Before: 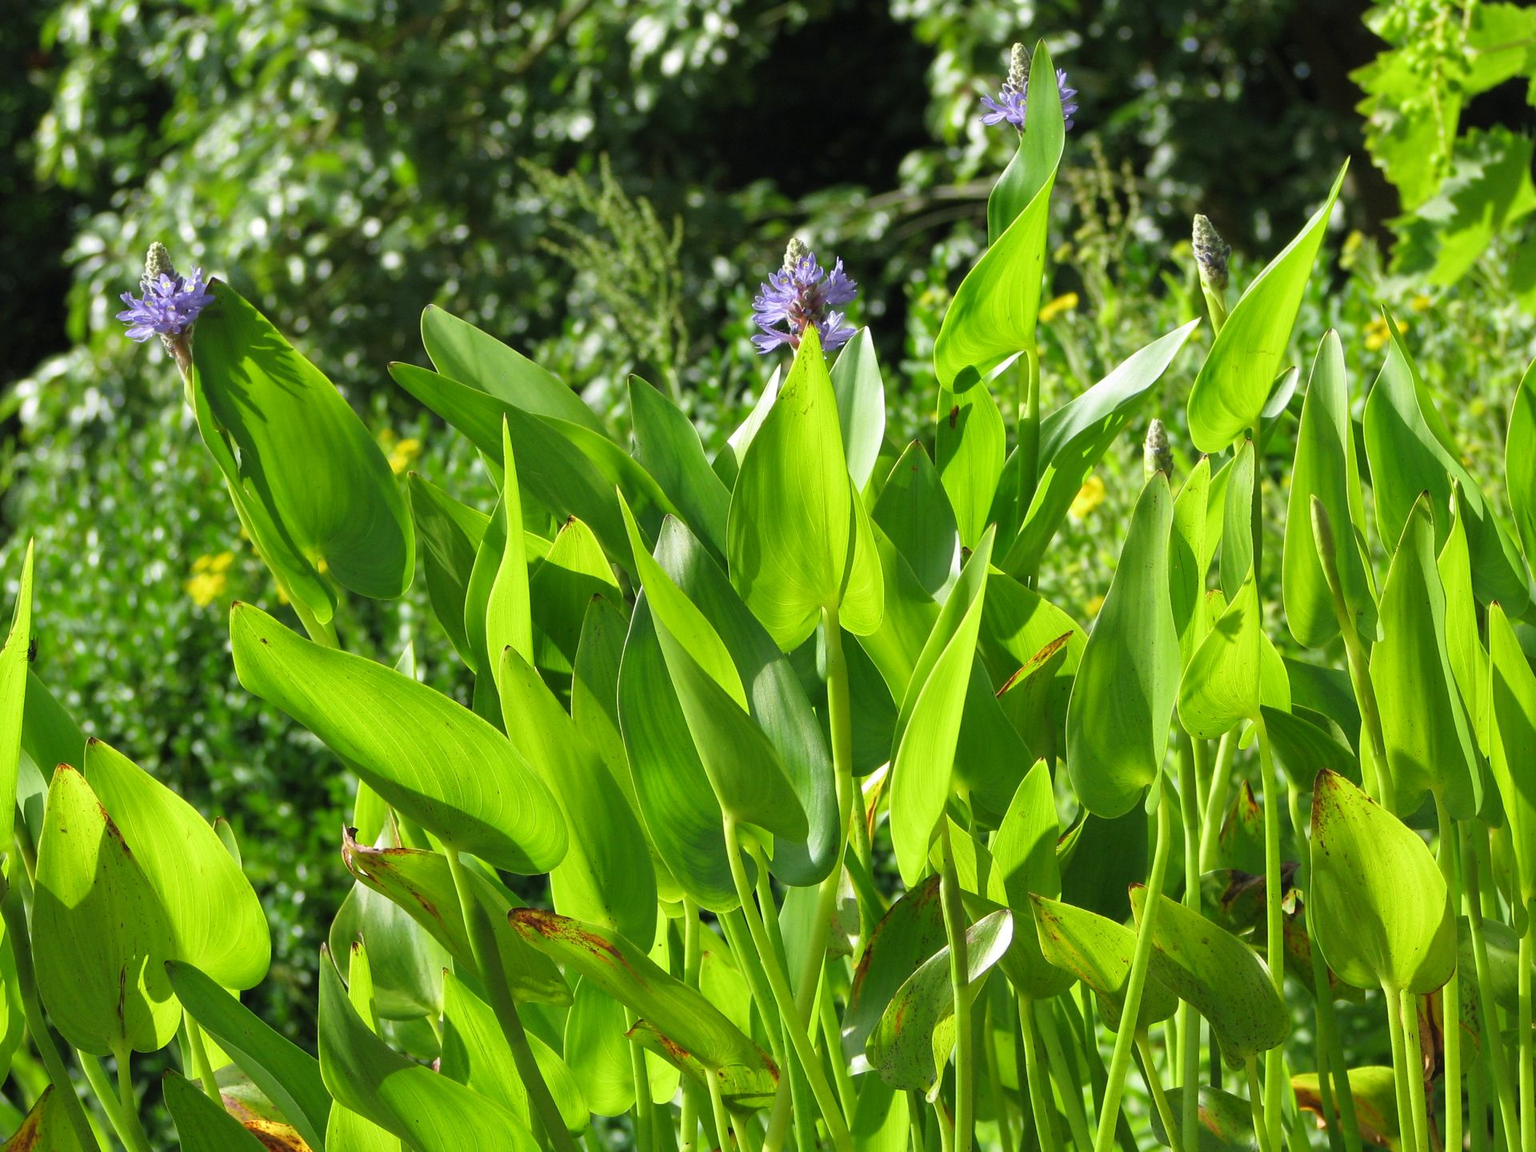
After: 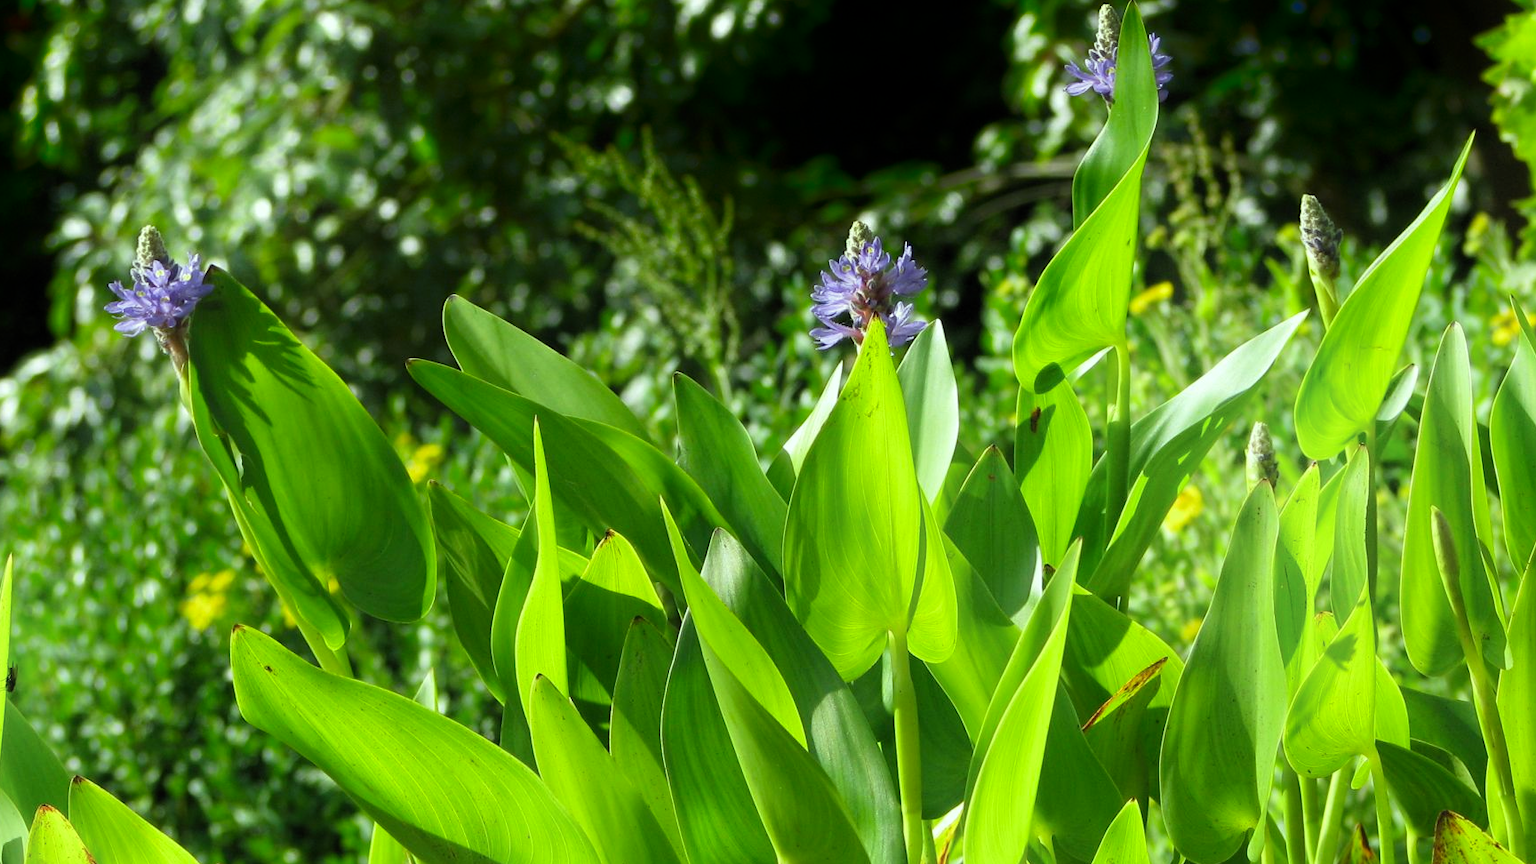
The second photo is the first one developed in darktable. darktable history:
levels: mode automatic, black 0.023%, white 99.97%, levels [0.062, 0.494, 0.925]
exposure: exposure -0.582 EV, compensate highlight preservation false
color correction: highlights a* -8, highlights b* 3.1
crop: left 1.509%, top 3.452%, right 7.696%, bottom 28.452%
shadows and highlights: shadows -90, highlights 90, soften with gaussian
